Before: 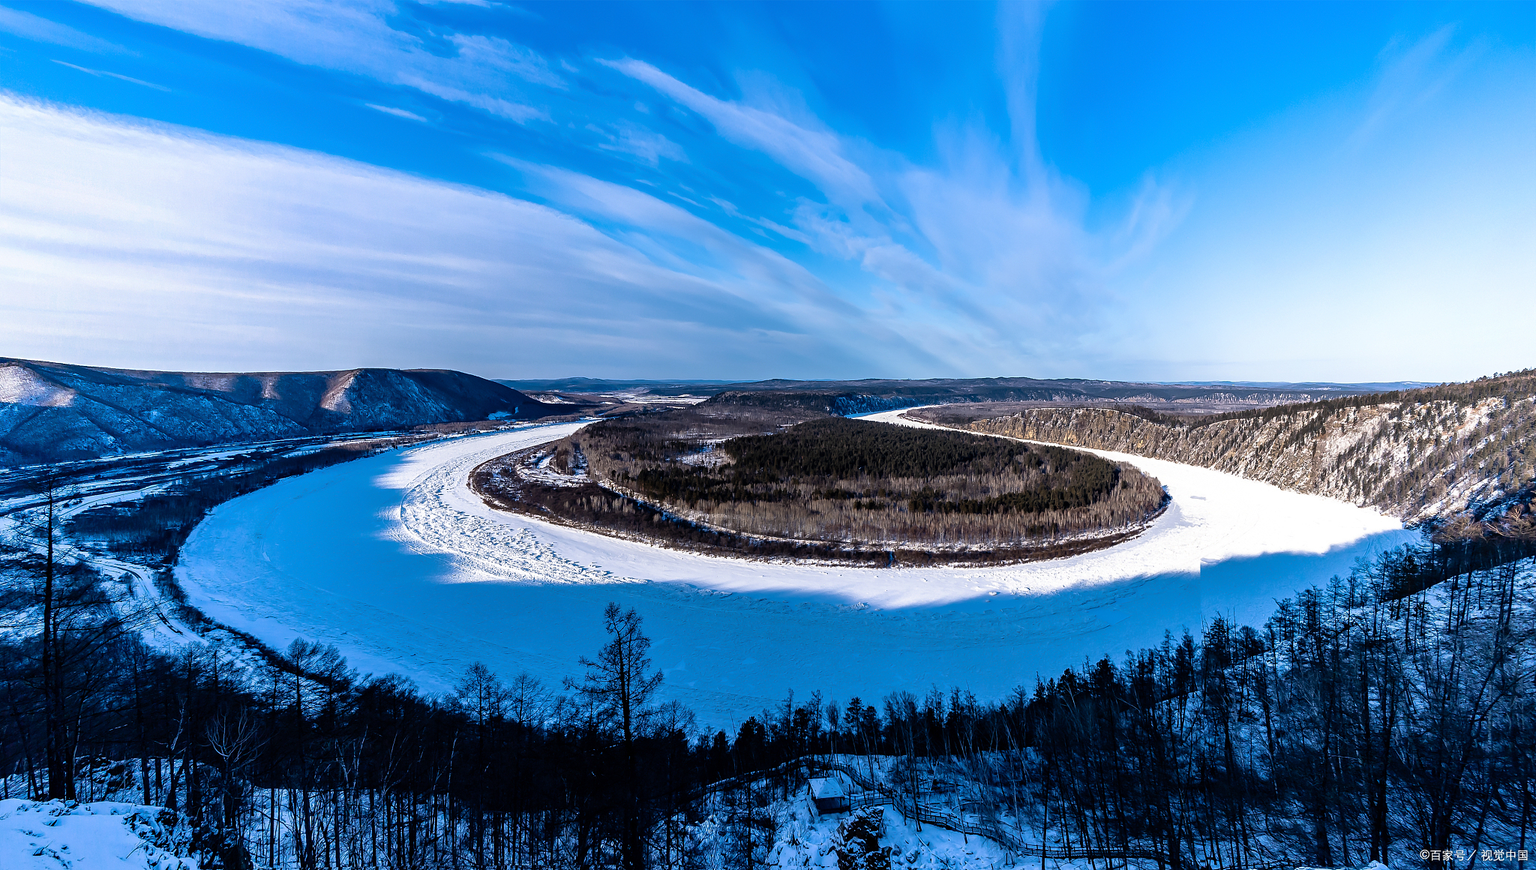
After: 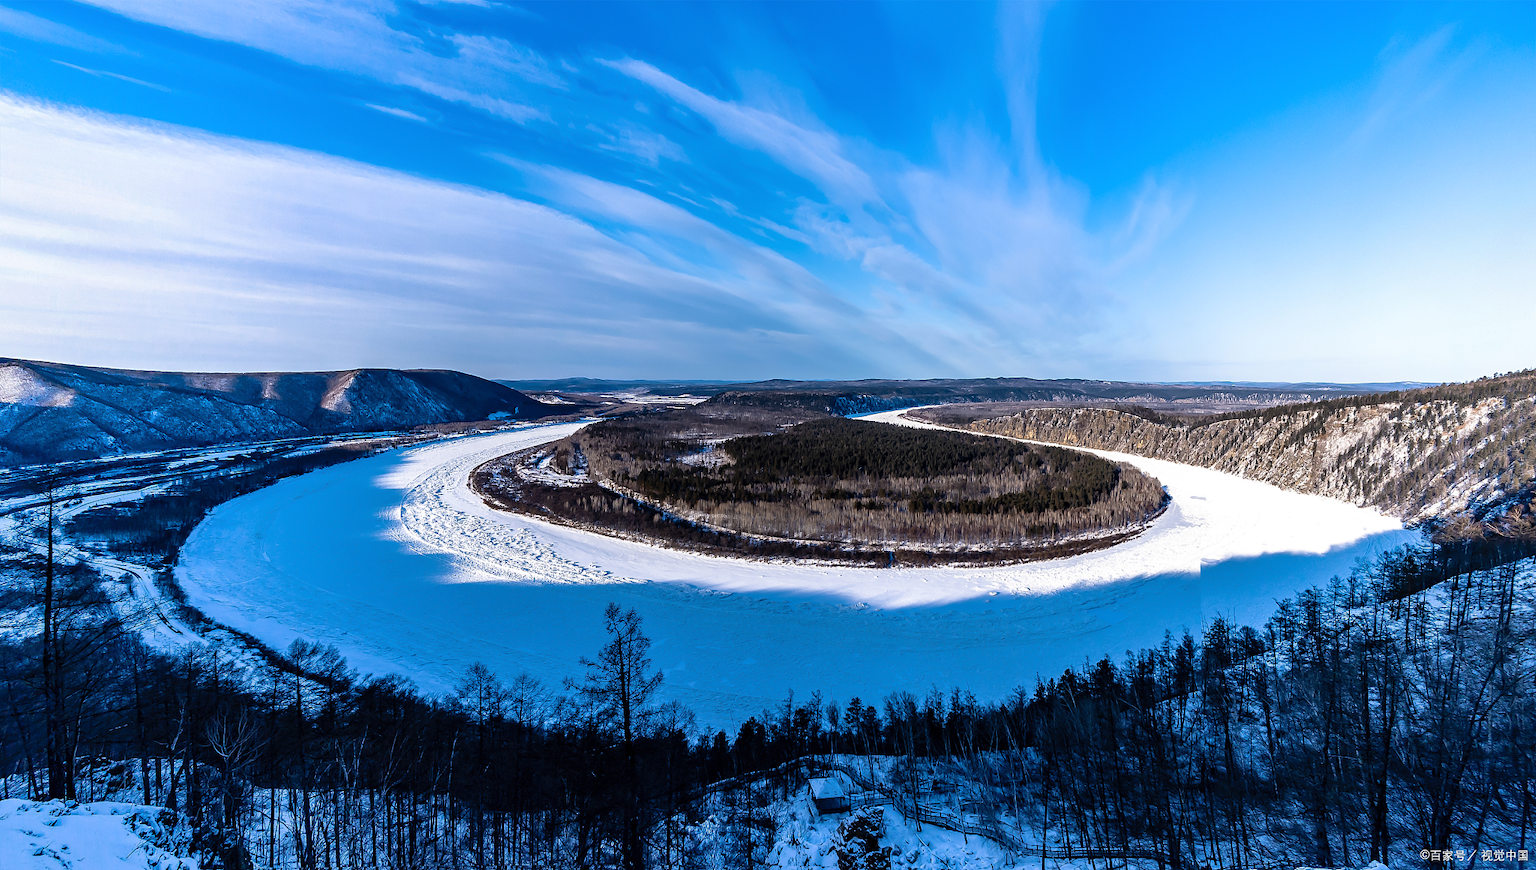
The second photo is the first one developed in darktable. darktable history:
shadows and highlights: shadows 62.62, white point adjustment 0.33, highlights -33.42, compress 83.38%
